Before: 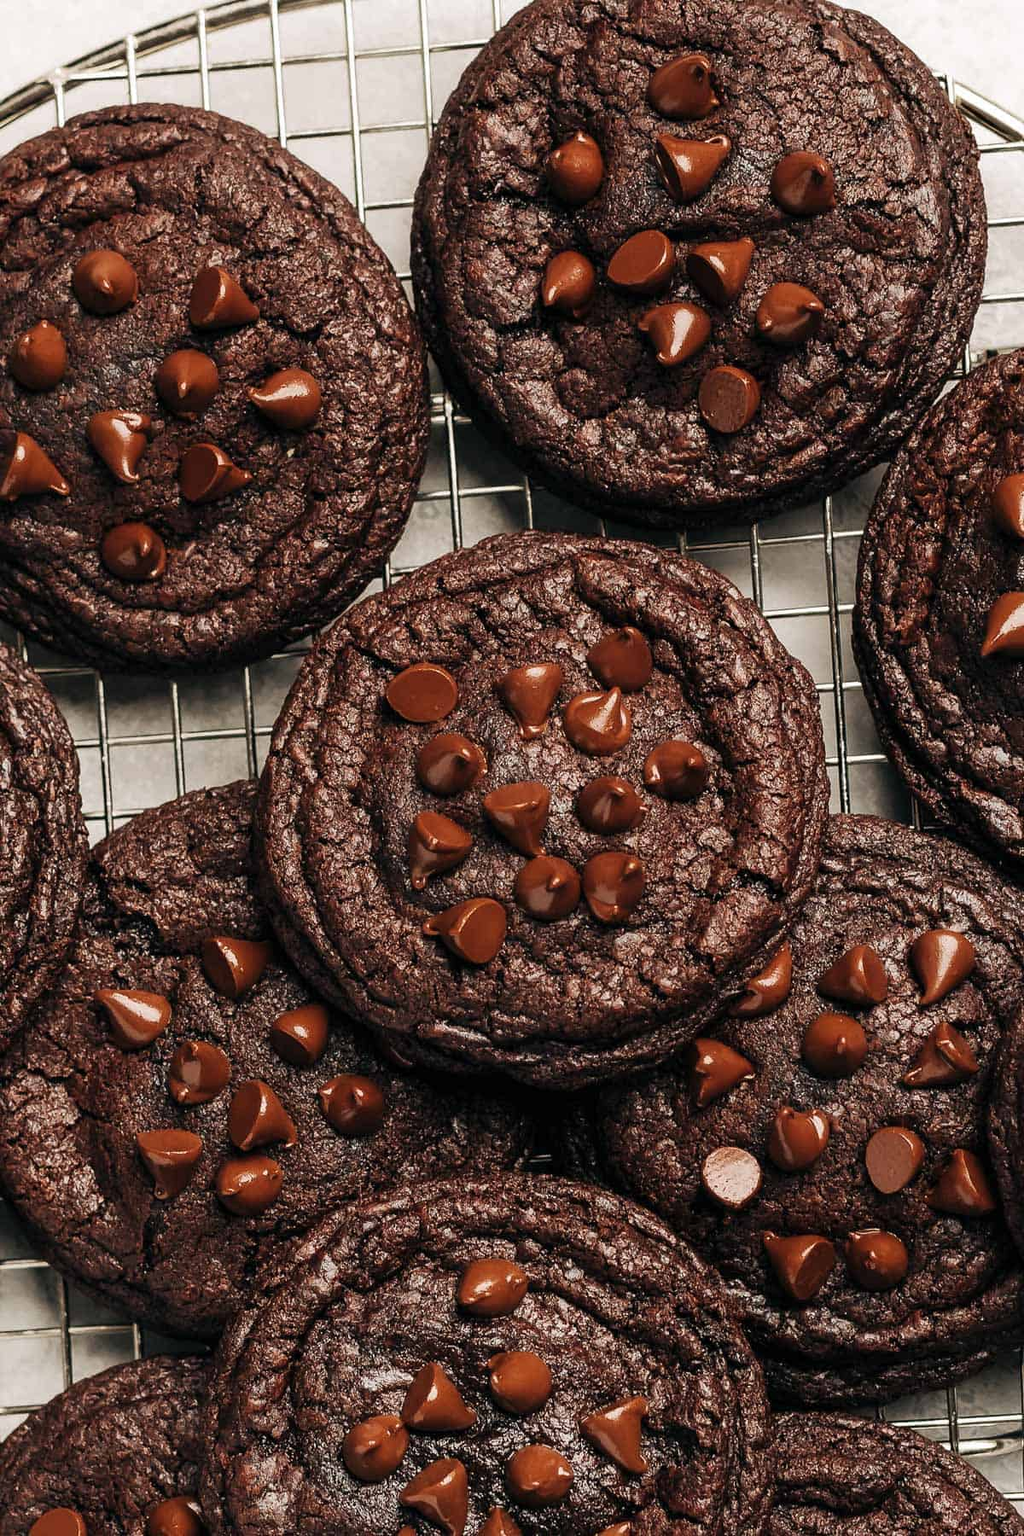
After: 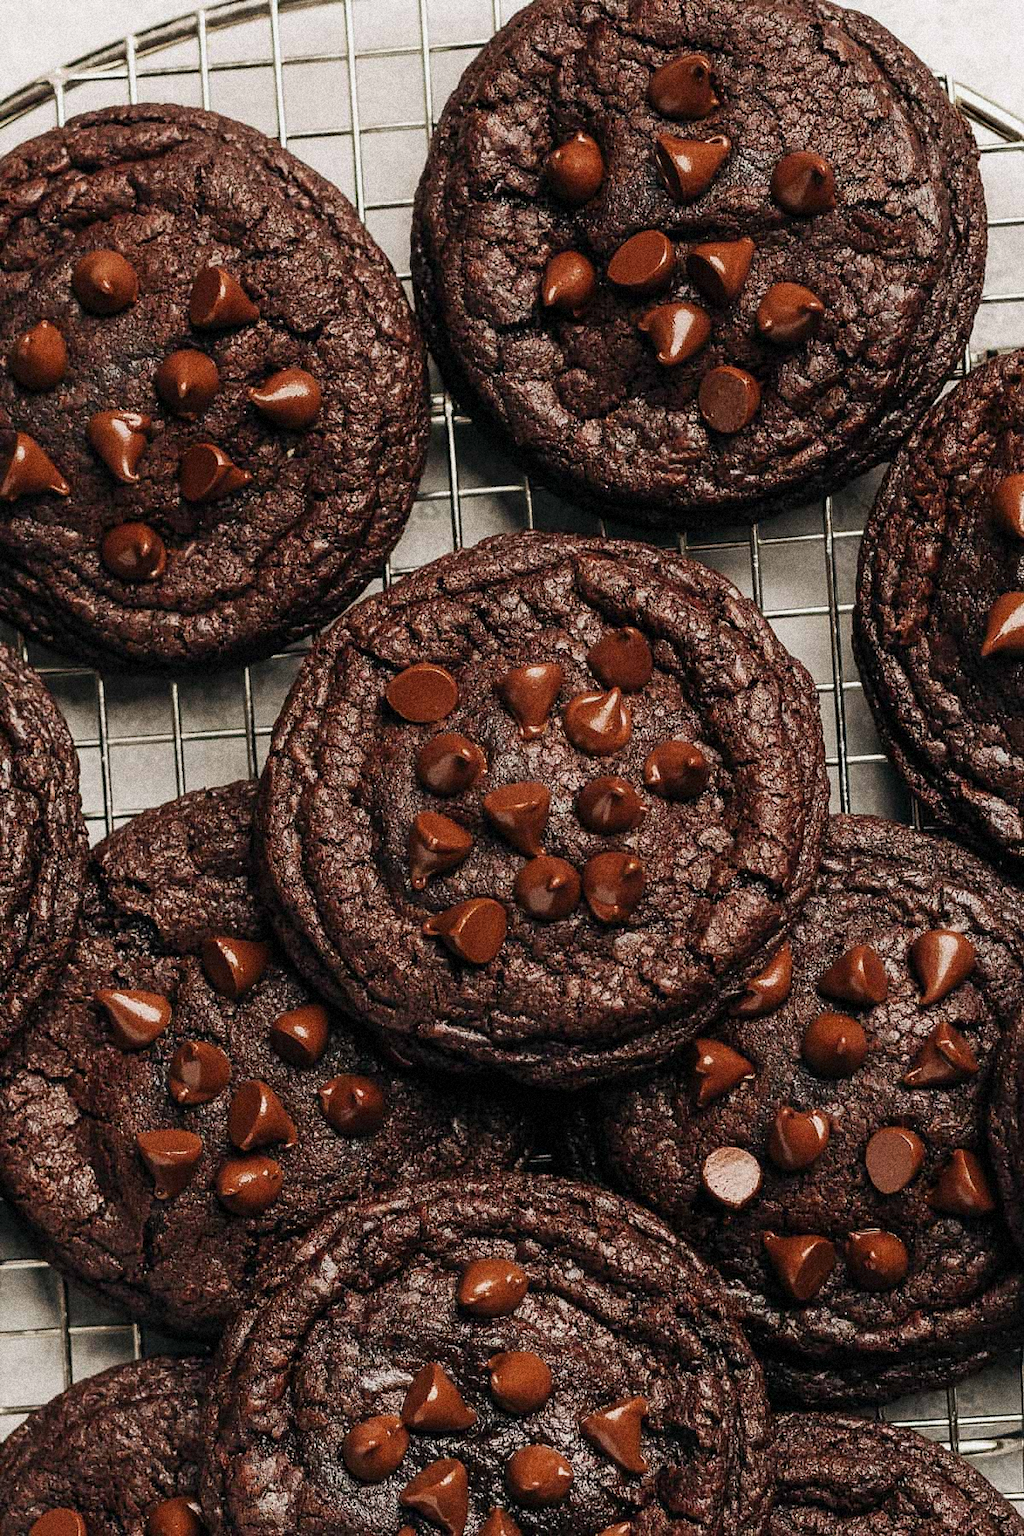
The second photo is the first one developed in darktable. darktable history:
grain: coarseness 14.49 ISO, strength 48.04%, mid-tones bias 35%
exposure: exposure -0.151 EV, compensate highlight preservation false
